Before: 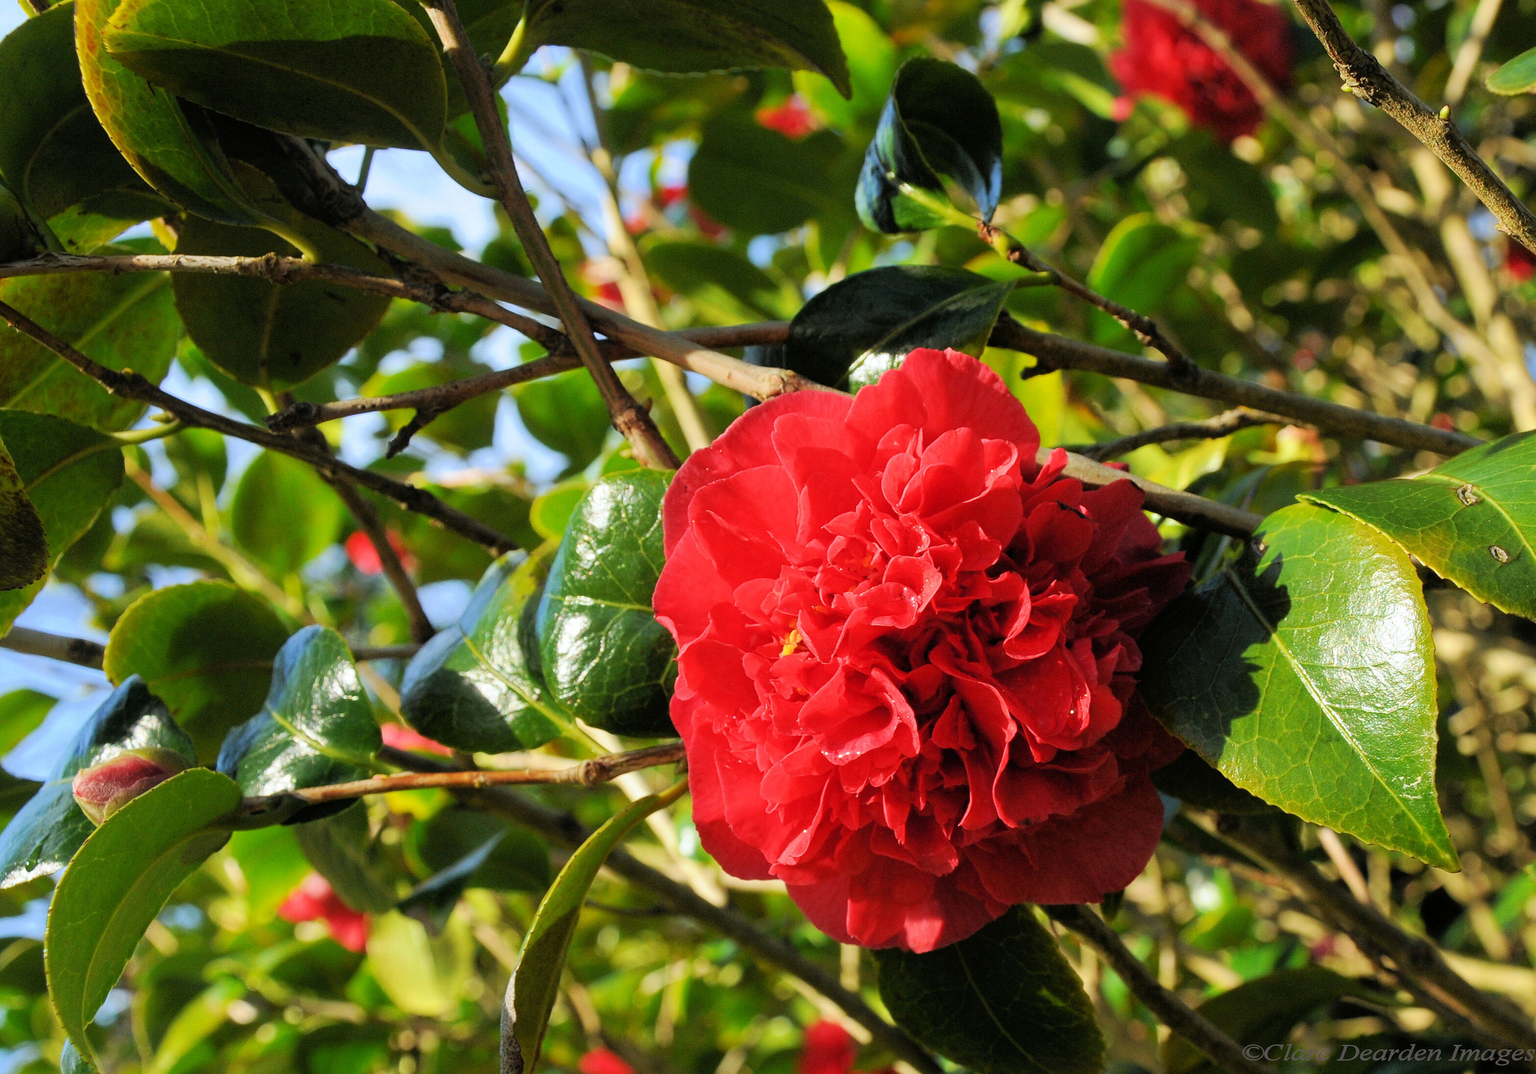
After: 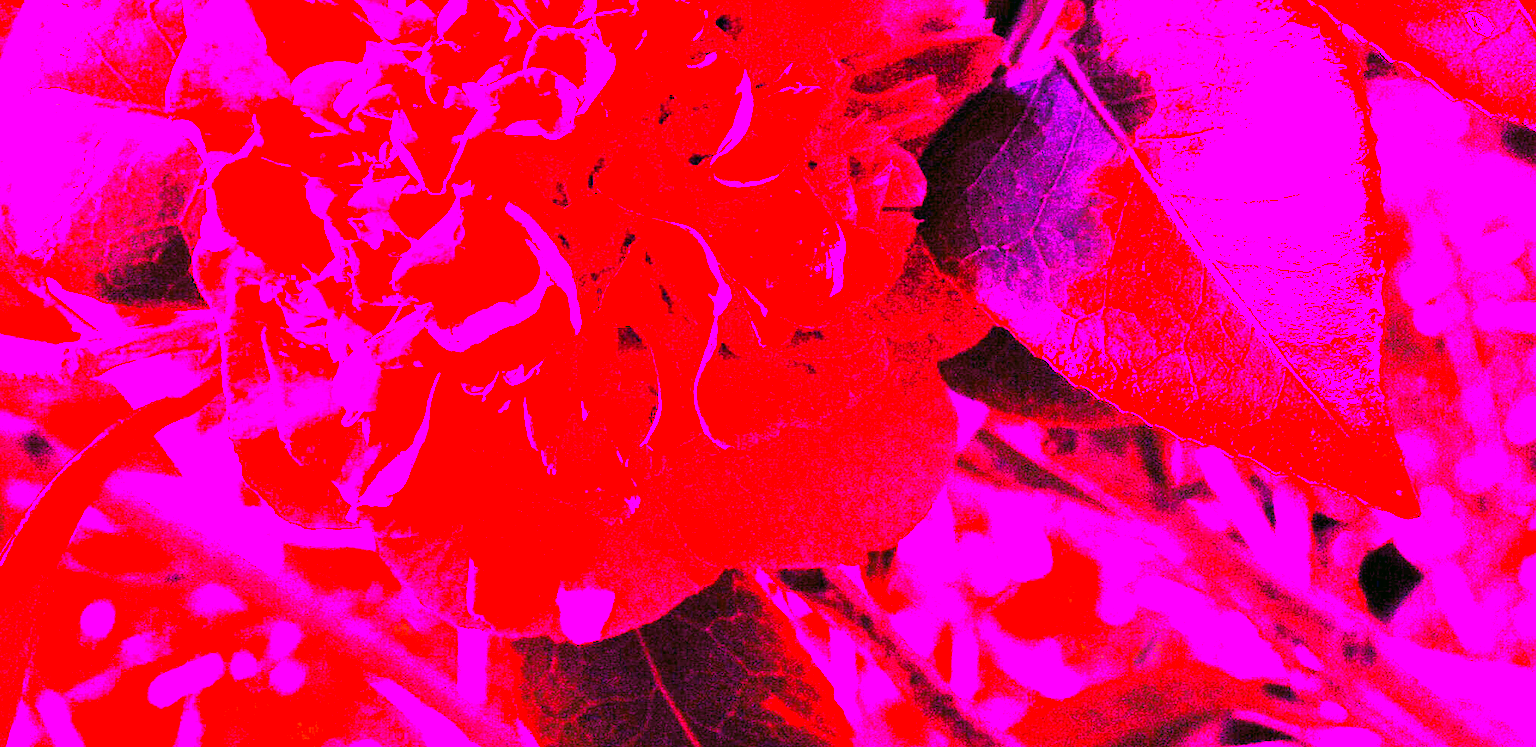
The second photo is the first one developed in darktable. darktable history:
rotate and perspective: crop left 0, crop top 0
crop and rotate: left 35.509%, top 50.238%, bottom 4.934%
contrast brightness saturation: saturation 0.18
color correction: highlights a* -0.482, highlights b* 9.48, shadows a* -9.48, shadows b* 0.803
white balance: red 8, blue 8
